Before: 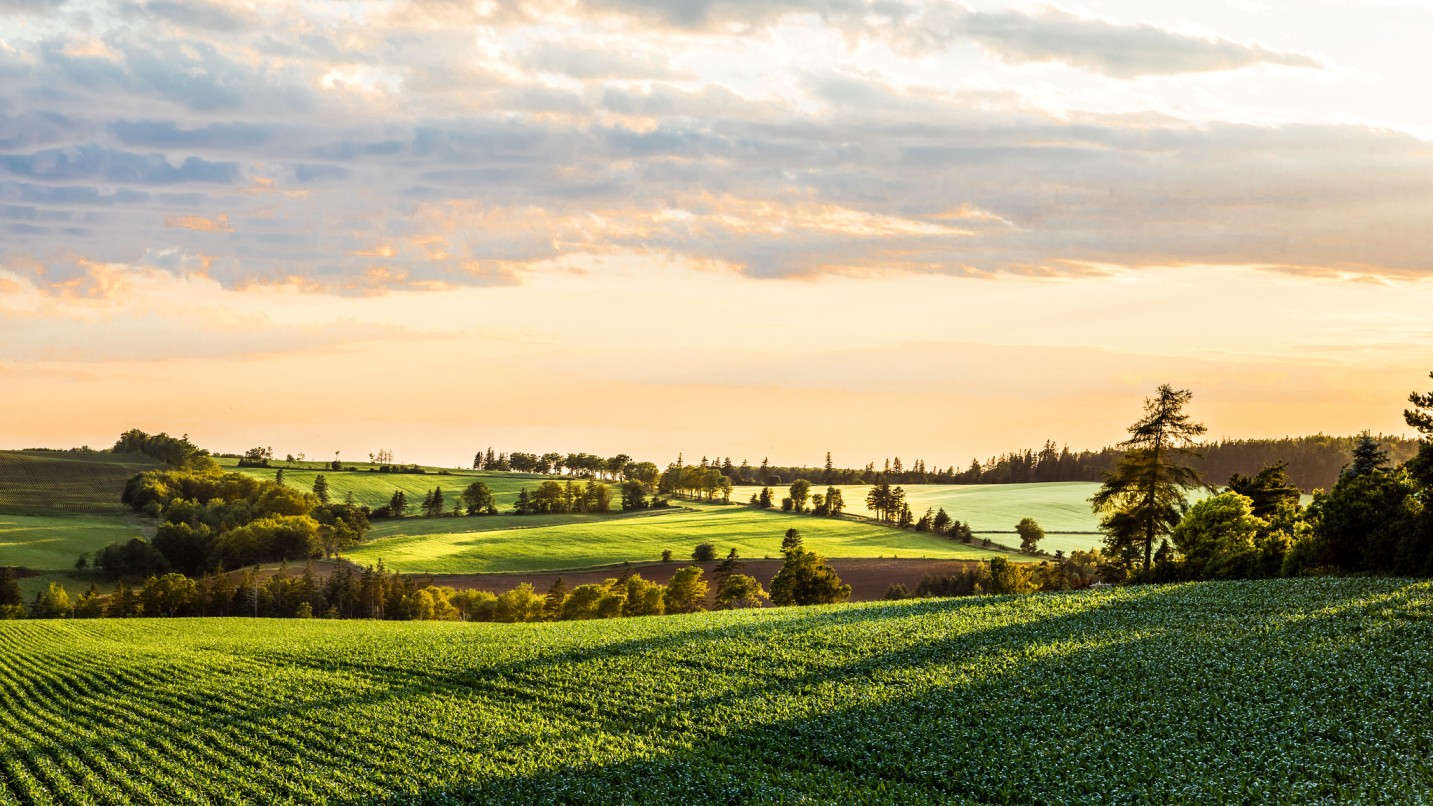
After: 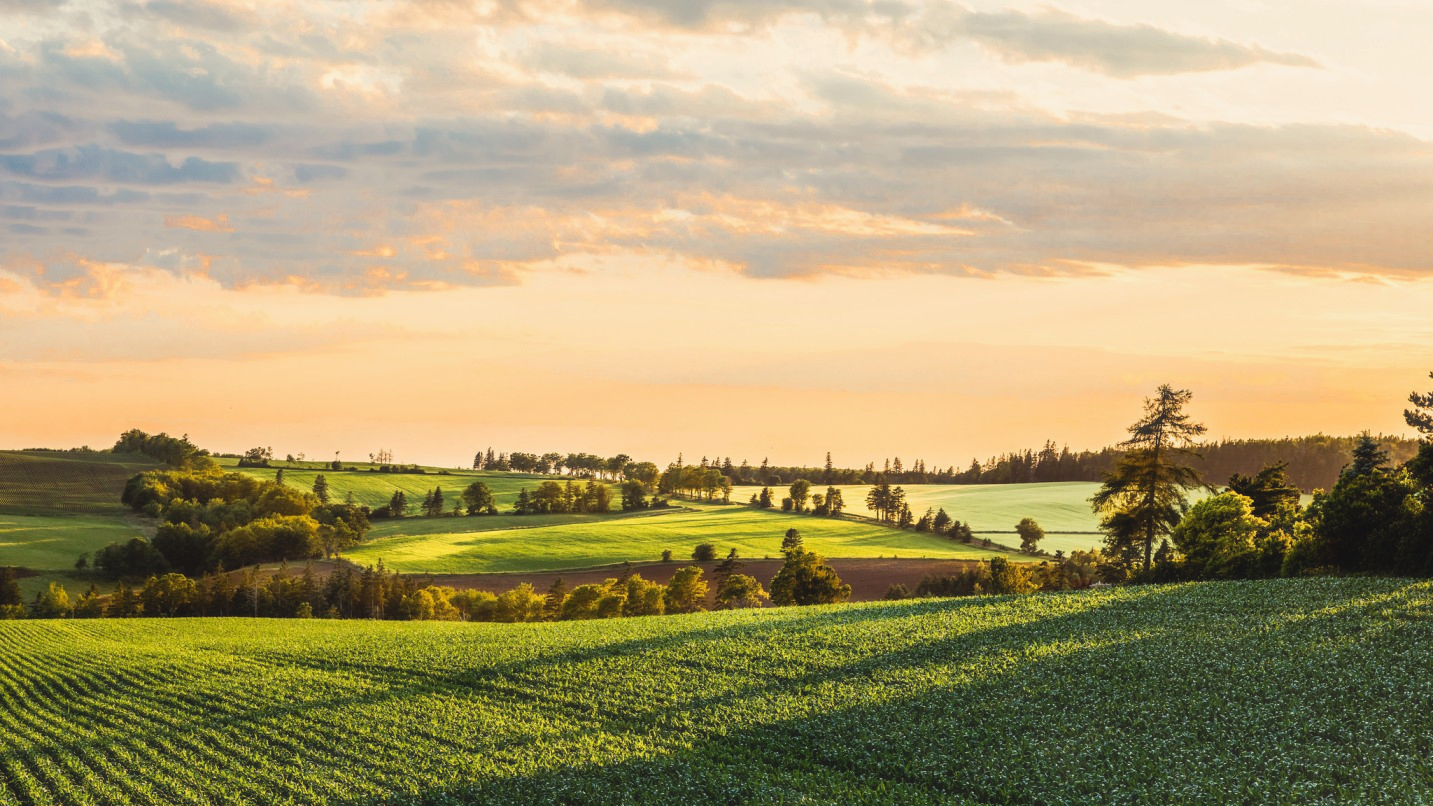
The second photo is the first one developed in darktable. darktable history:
haze removal: strength -0.05
contrast brightness saturation: contrast -0.11
white balance: red 1.045, blue 0.932
